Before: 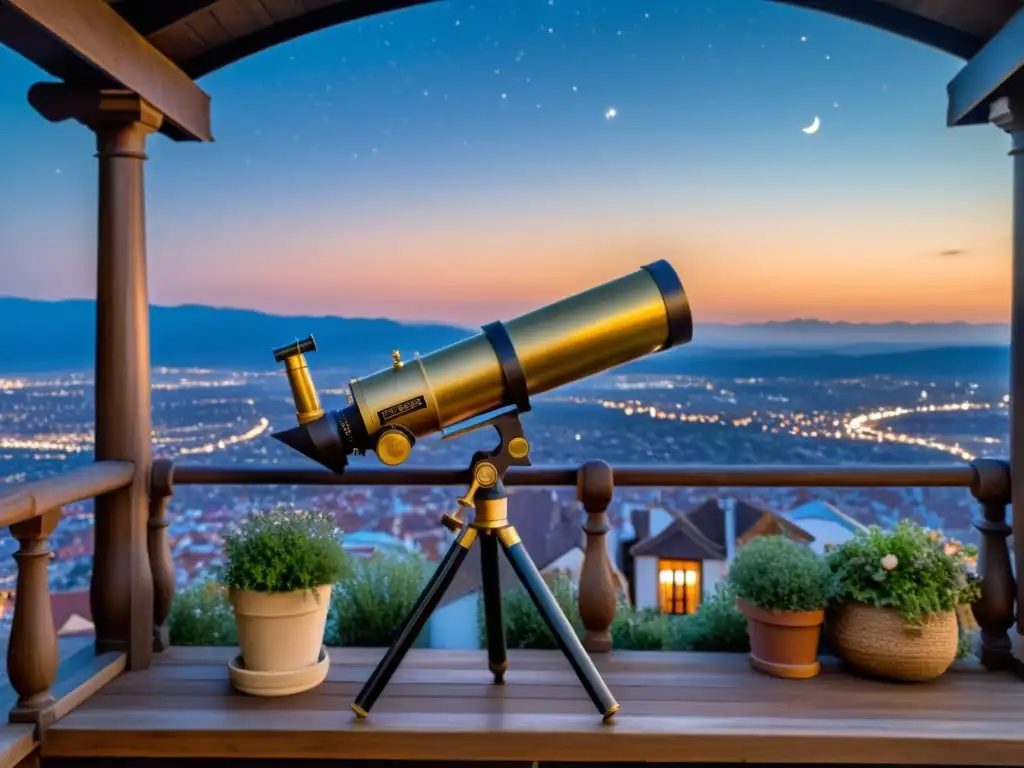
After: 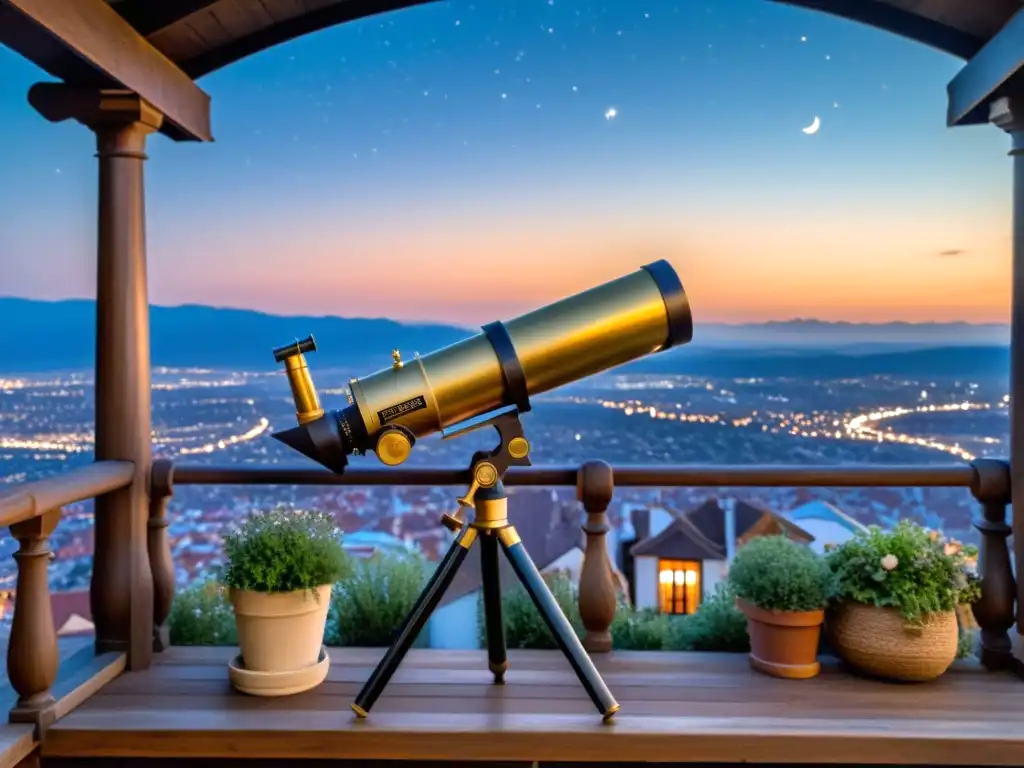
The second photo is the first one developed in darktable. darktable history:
exposure: exposure 0.229 EV, compensate exposure bias true, compensate highlight preservation false
